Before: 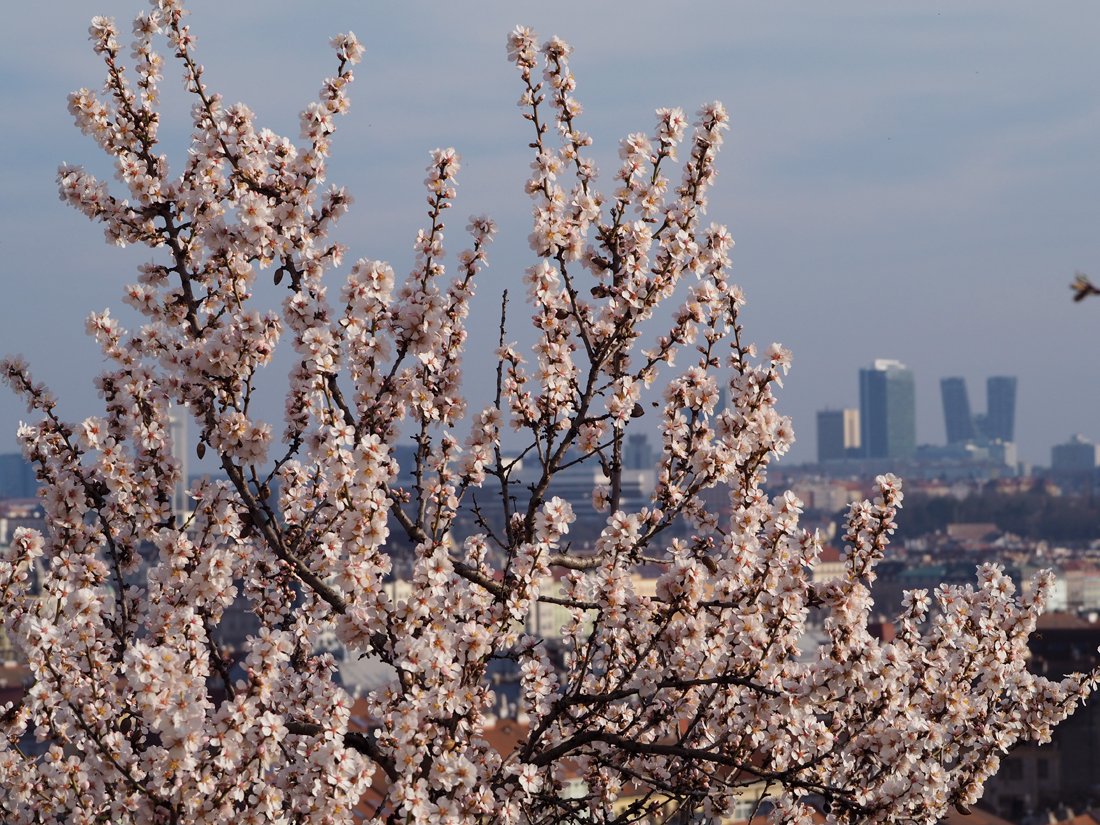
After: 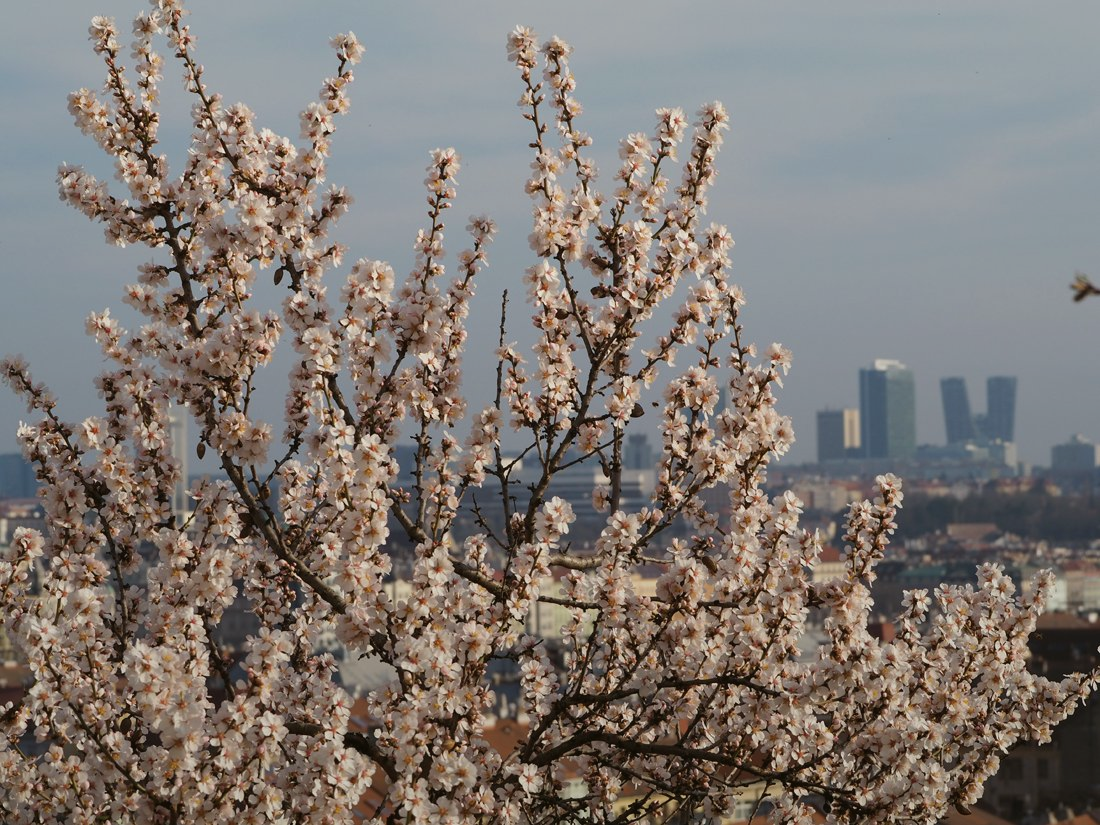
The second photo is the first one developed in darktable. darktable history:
color balance: mode lift, gamma, gain (sRGB), lift [1.04, 1, 1, 0.97], gamma [1.01, 1, 1, 0.97], gain [0.96, 1, 1, 0.97]
graduated density: rotation -180°, offset 24.95
